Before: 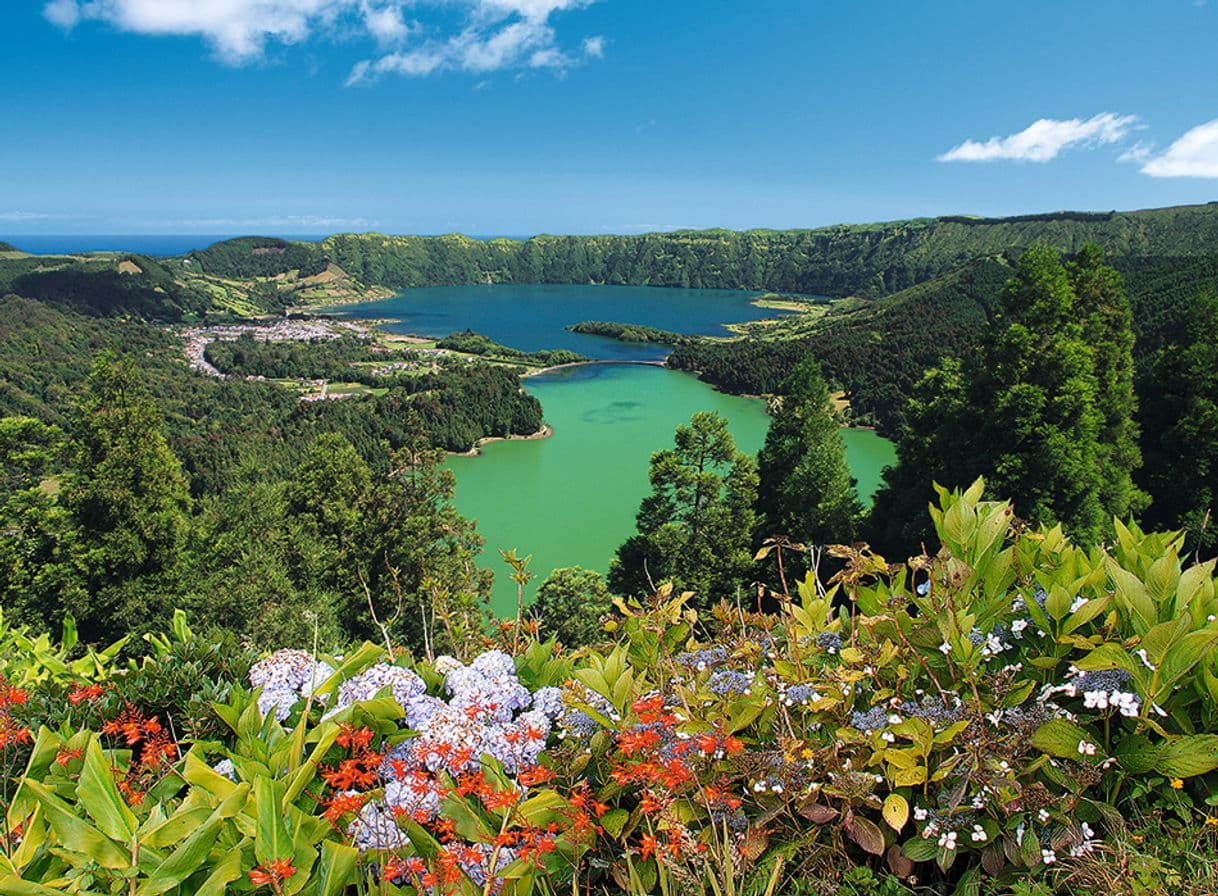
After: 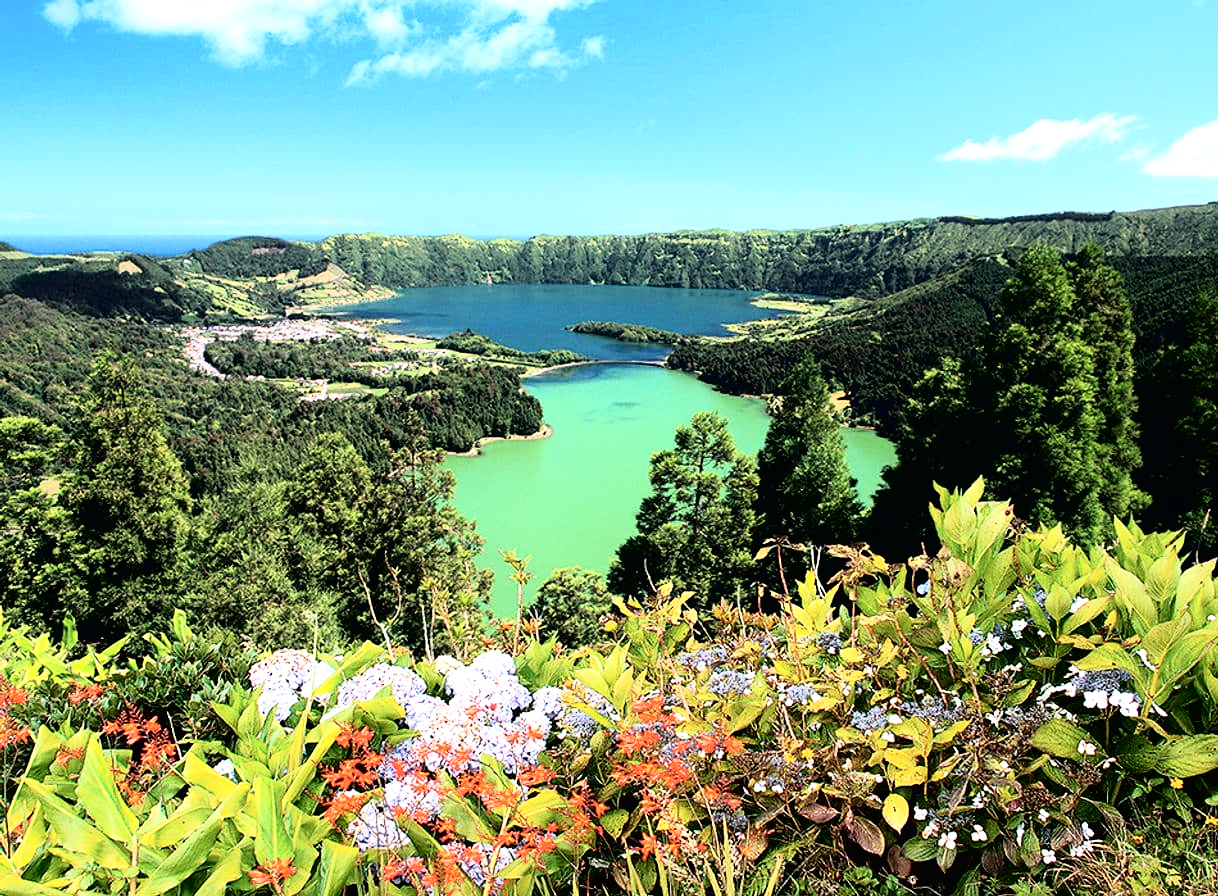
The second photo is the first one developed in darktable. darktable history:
tone curve: curves: ch0 [(0.016, 0.011) (0.094, 0.016) (0.469, 0.508) (0.721, 0.862) (1, 1)], color space Lab, independent channels, preserve colors none
tone equalizer: -8 EV -0.717 EV, -7 EV -0.735 EV, -6 EV -0.639 EV, -5 EV -0.392 EV, -3 EV 0.366 EV, -2 EV 0.6 EV, -1 EV 0.675 EV, +0 EV 0.729 EV
